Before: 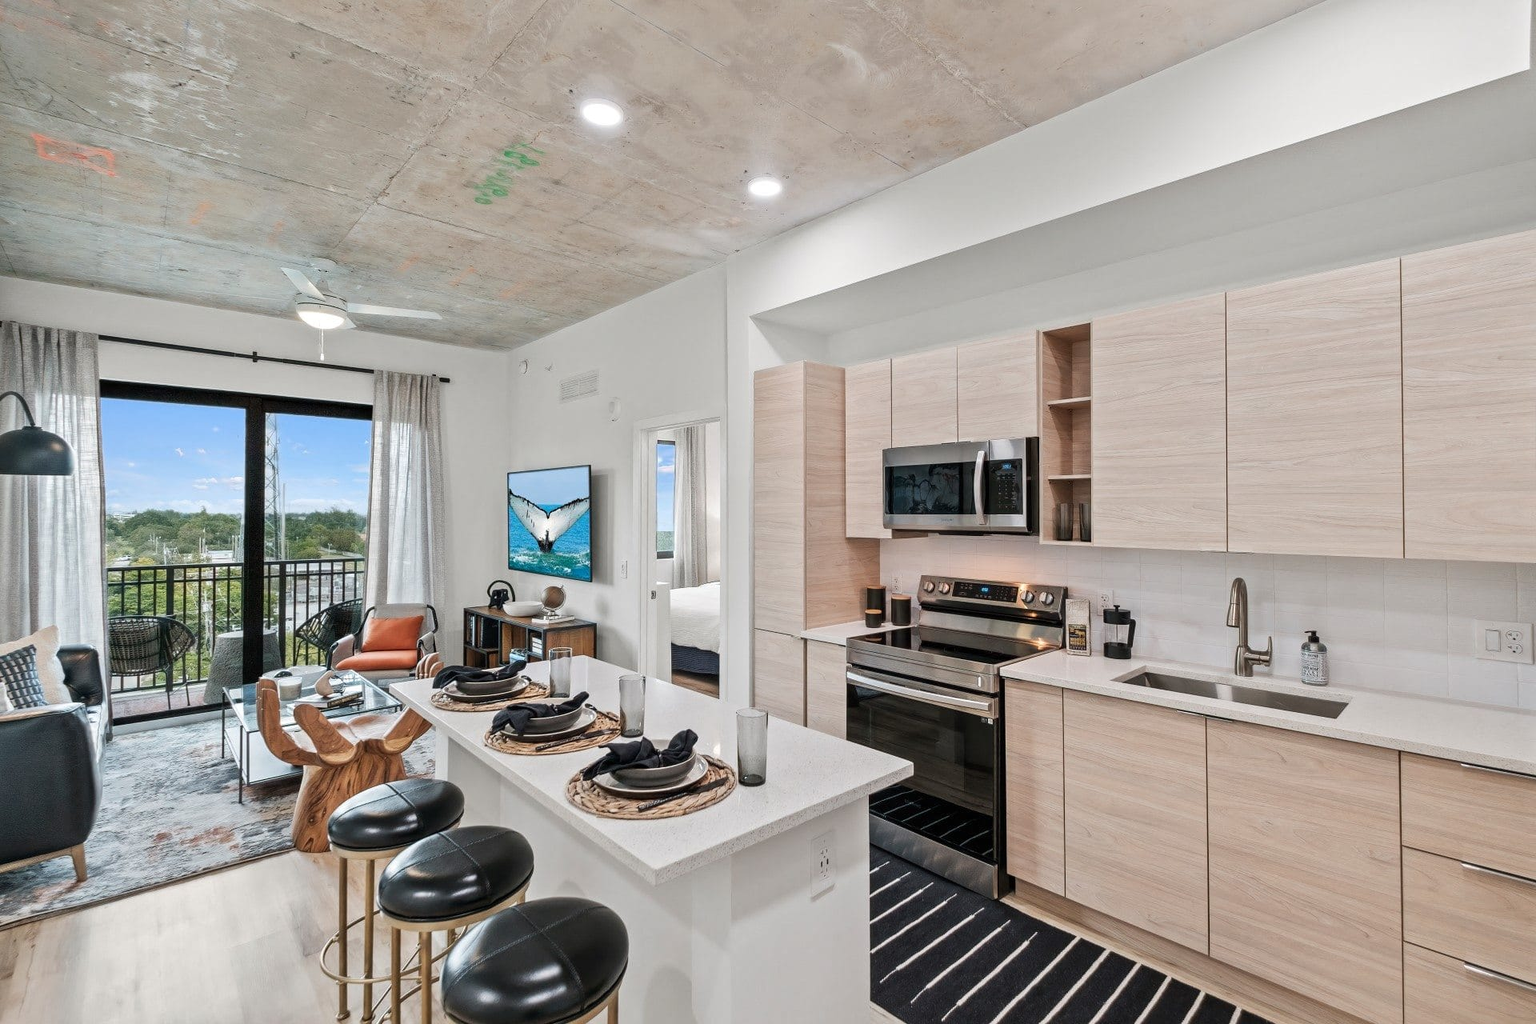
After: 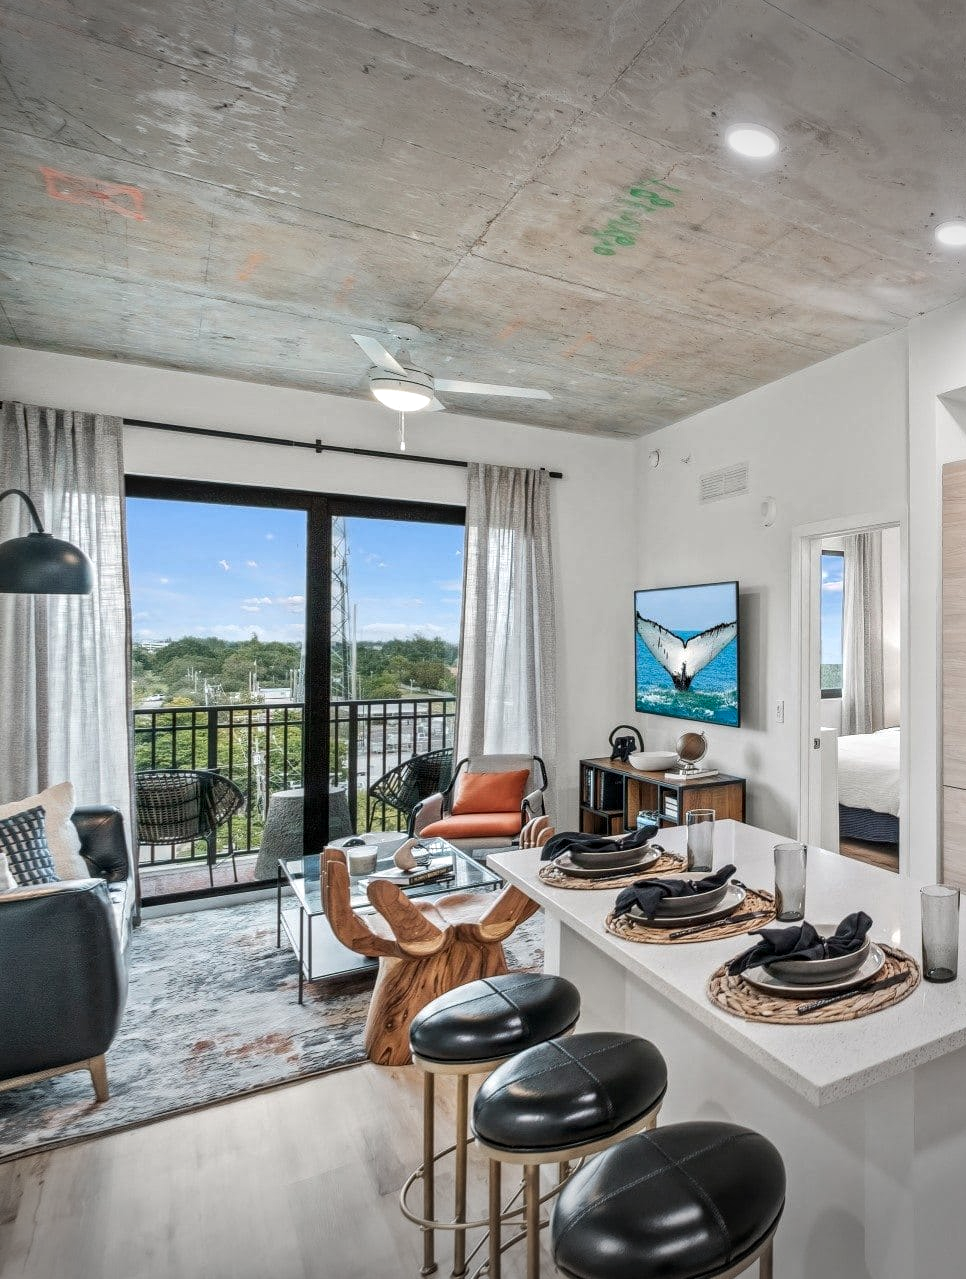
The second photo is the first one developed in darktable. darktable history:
crop and rotate: left 0.001%, top 0%, right 49.644%
local contrast: on, module defaults
vignetting: fall-off start 100.04%, center (-0.149, 0.018), width/height ratio 1.323, unbound false
exposure: compensate exposure bias true, compensate highlight preservation false
